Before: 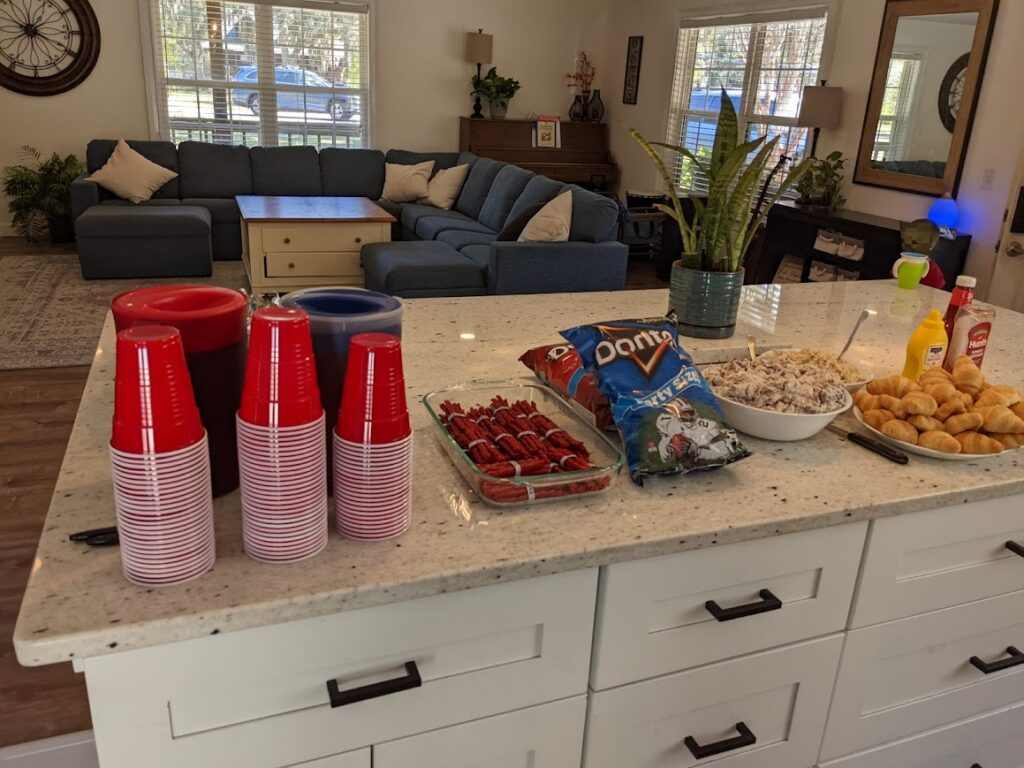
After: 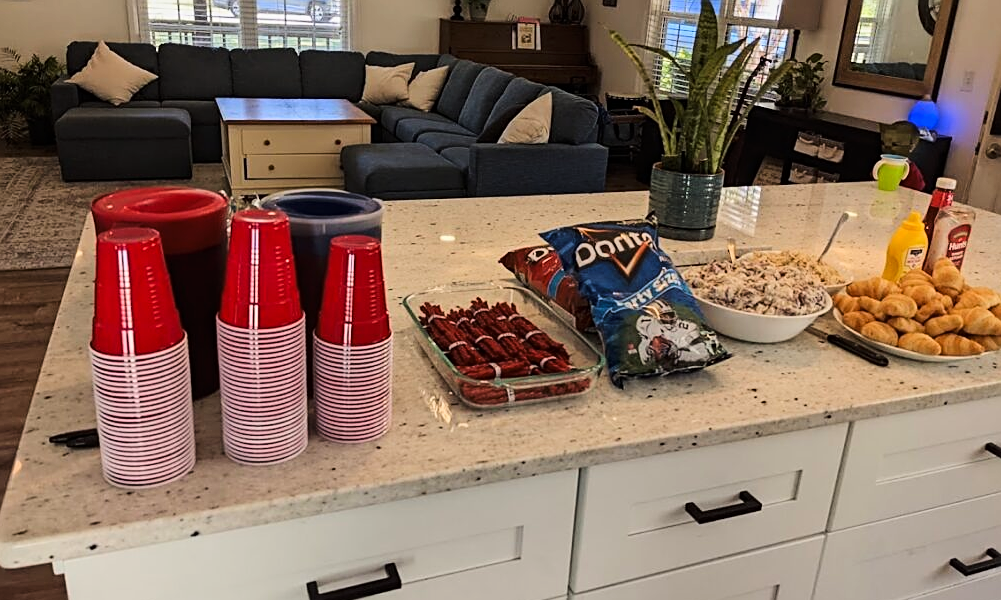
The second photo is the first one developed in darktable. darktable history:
tone curve: curves: ch0 [(0, 0) (0.042, 0.023) (0.157, 0.114) (0.302, 0.308) (0.44, 0.507) (0.607, 0.705) (0.824, 0.882) (1, 0.965)]; ch1 [(0, 0) (0.339, 0.334) (0.445, 0.419) (0.476, 0.454) (0.503, 0.501) (0.517, 0.513) (0.551, 0.567) (0.622, 0.662) (0.706, 0.741) (1, 1)]; ch2 [(0, 0) (0.327, 0.318) (0.417, 0.426) (0.46, 0.453) (0.502, 0.5) (0.514, 0.524) (0.547, 0.572) (0.615, 0.656) (0.717, 0.778) (1, 1)], color space Lab, linked channels, preserve colors none
crop and rotate: left 1.96%, top 12.838%, right 0.268%, bottom 8.936%
sharpen: on, module defaults
